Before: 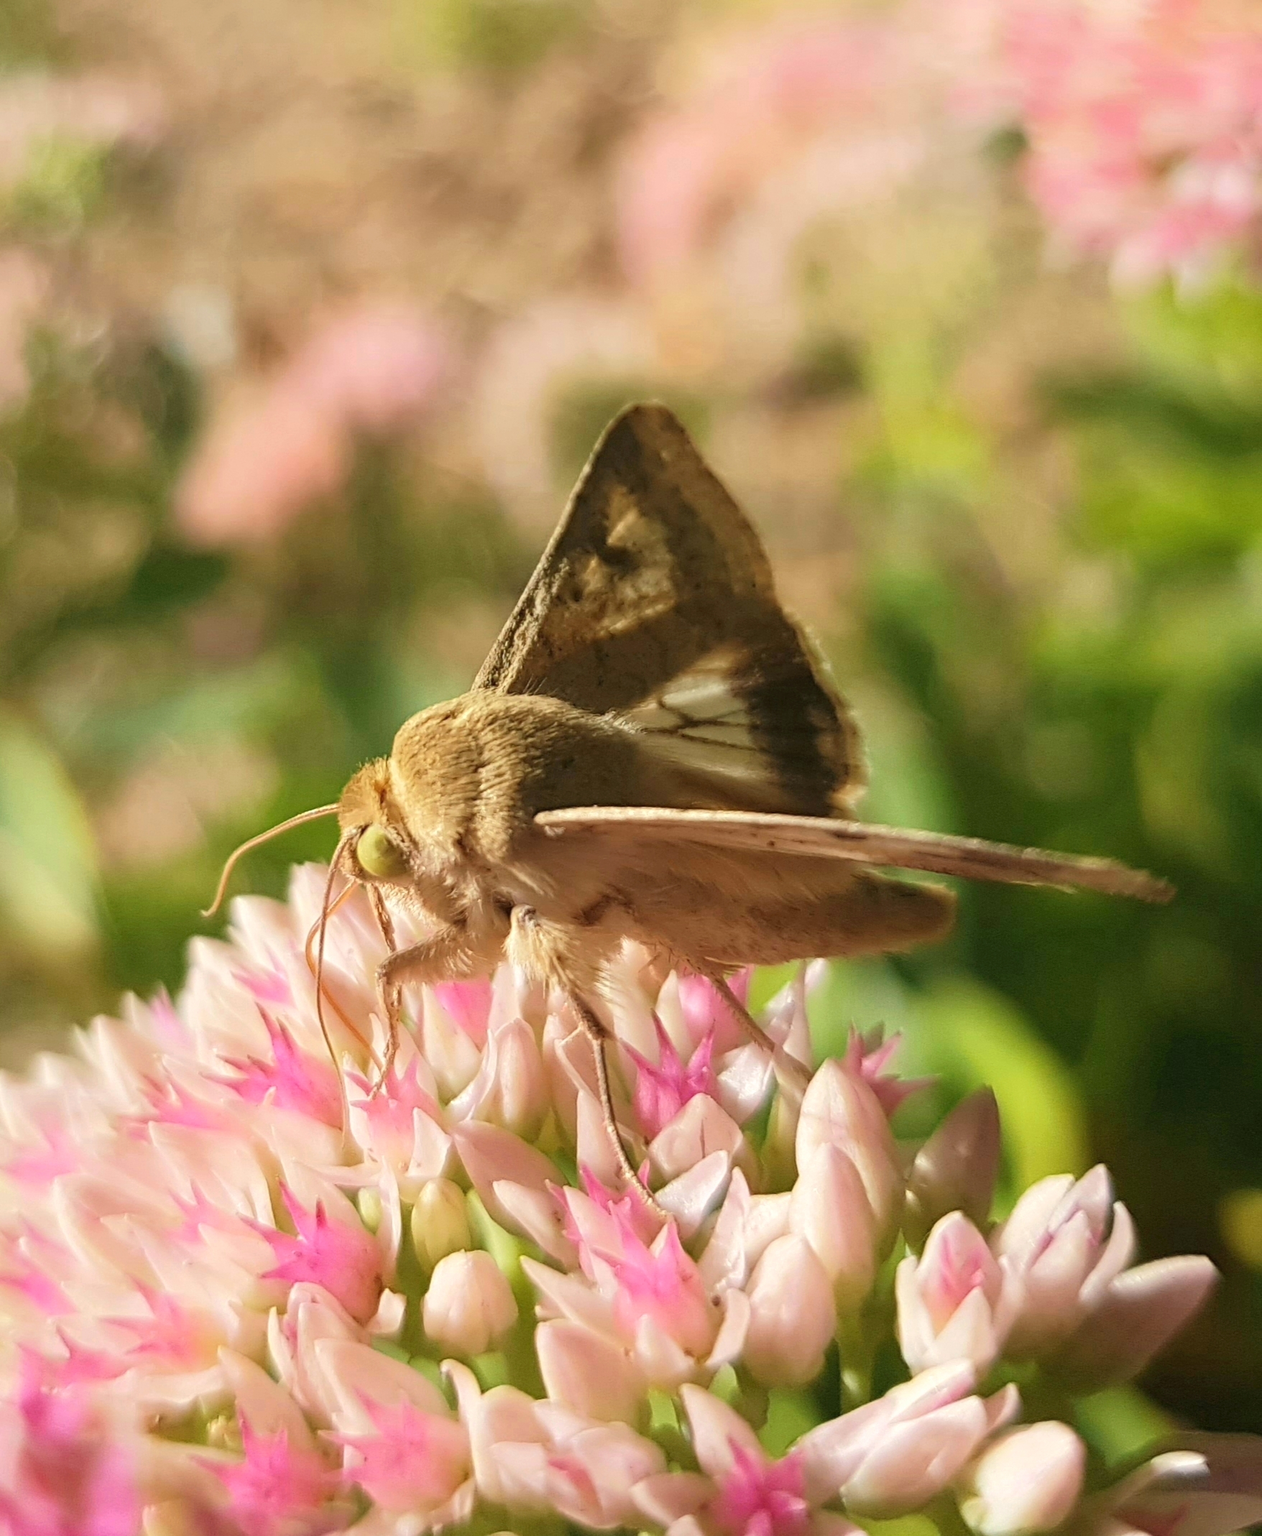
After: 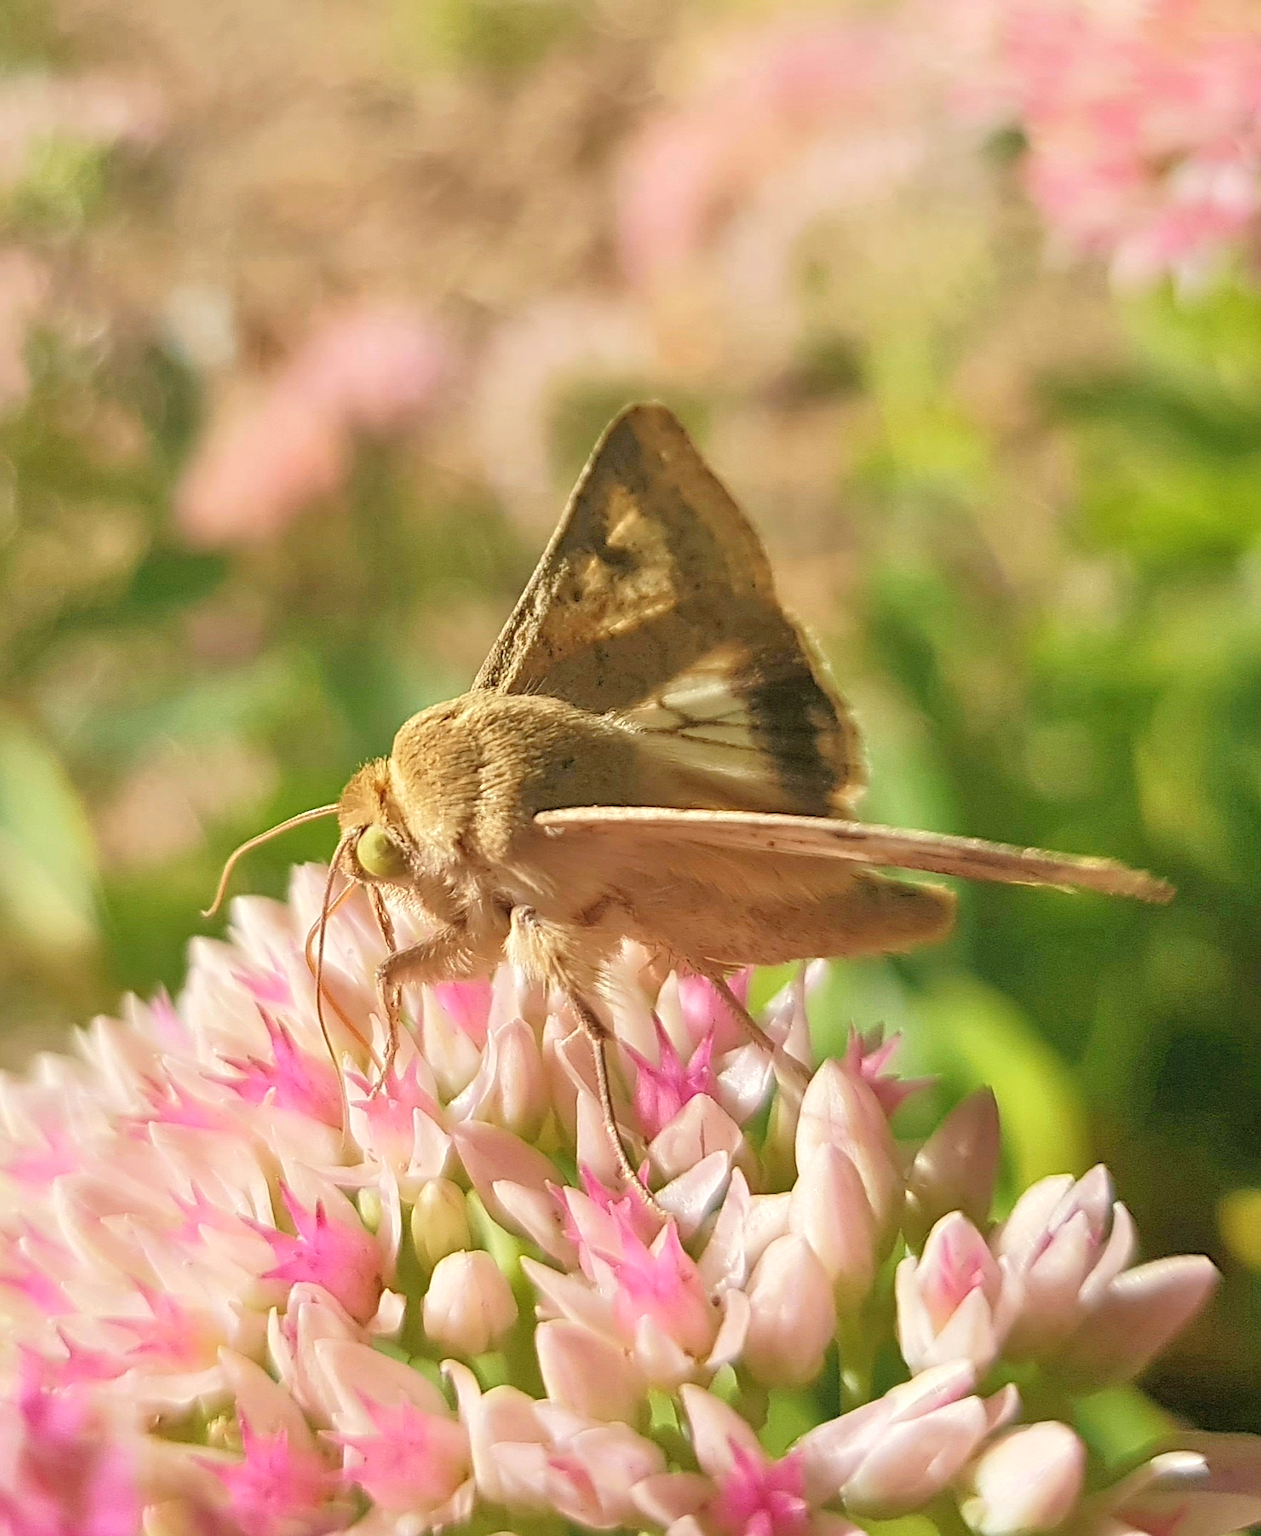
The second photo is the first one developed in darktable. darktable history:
sharpen: on, module defaults
tone equalizer: -7 EV 0.147 EV, -6 EV 0.582 EV, -5 EV 1.17 EV, -4 EV 1.36 EV, -3 EV 1.13 EV, -2 EV 0.6 EV, -1 EV 0.151 EV
